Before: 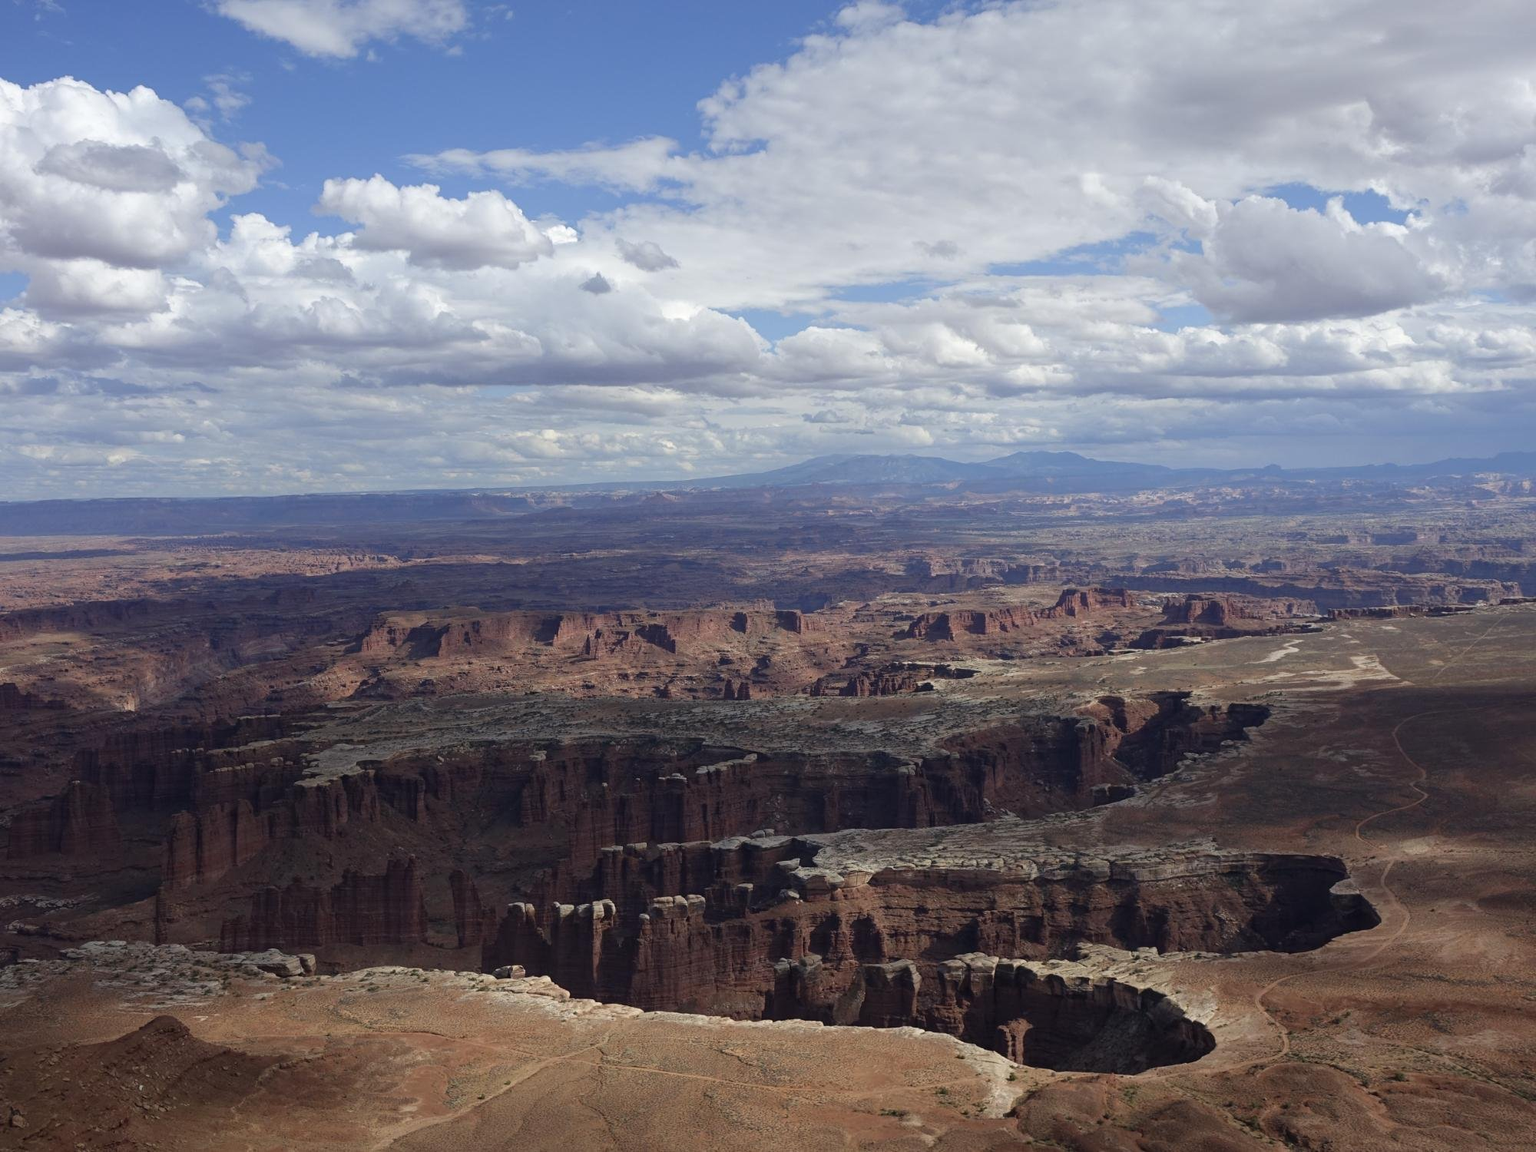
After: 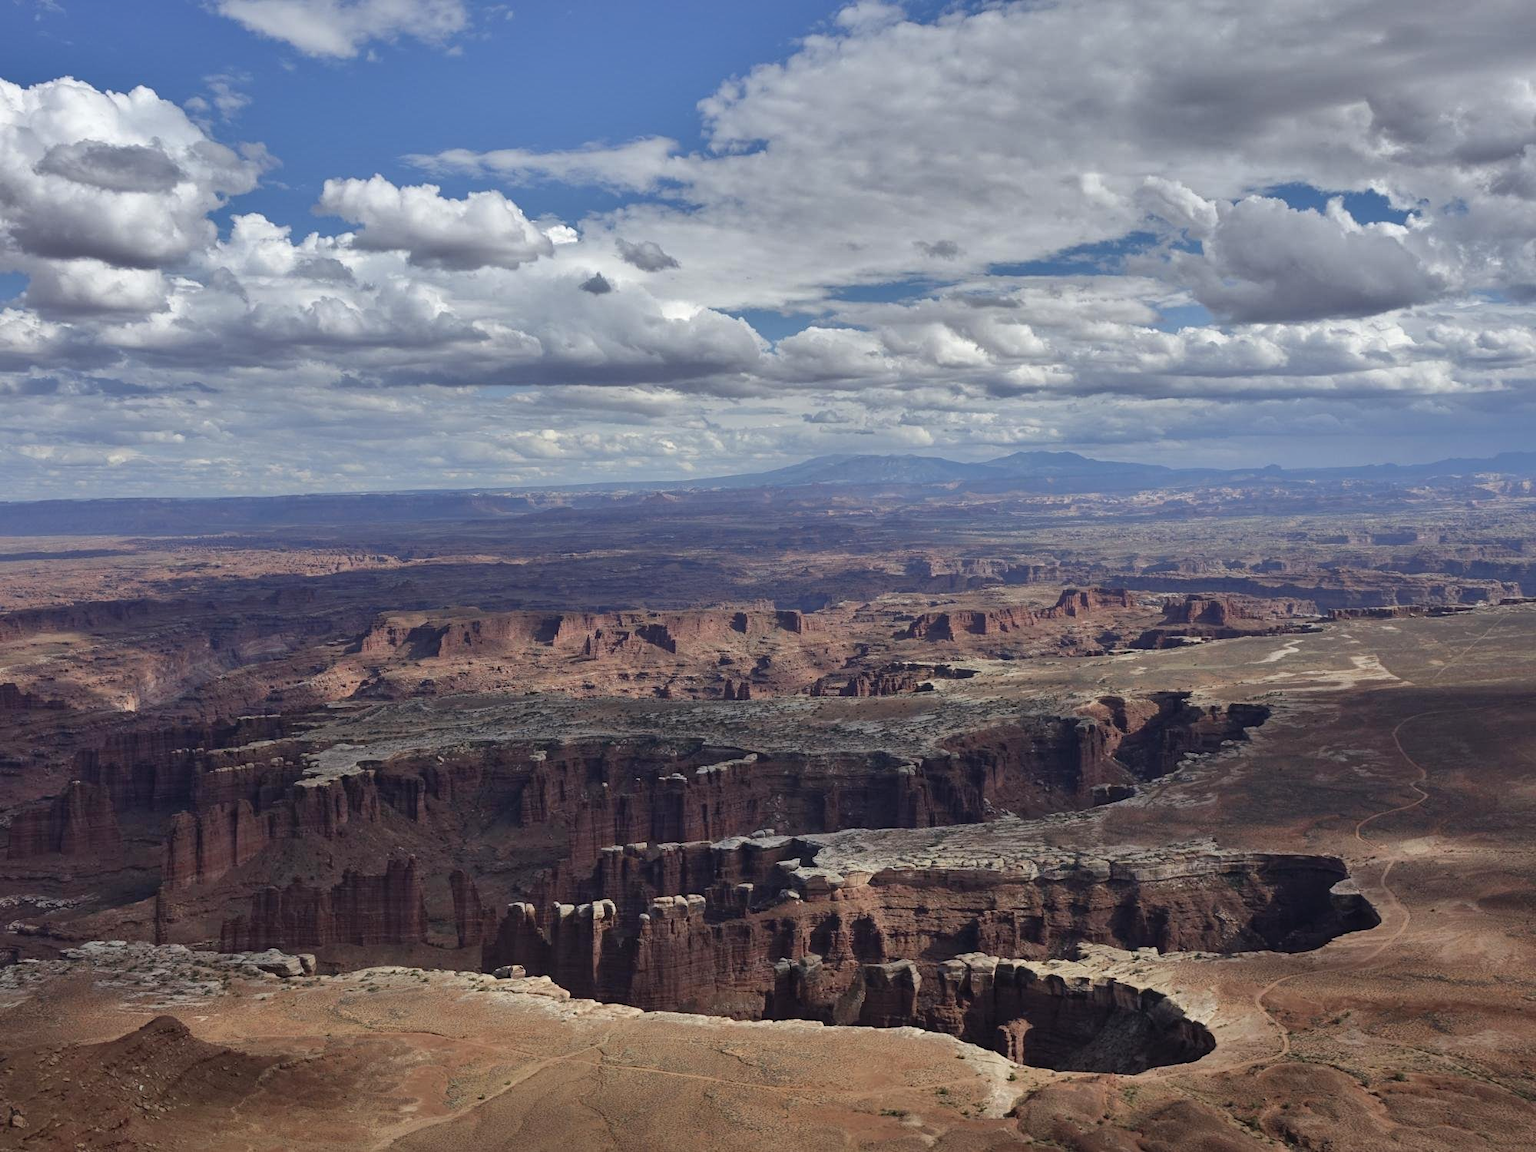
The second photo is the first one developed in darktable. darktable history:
shadows and highlights: white point adjustment 0.1, highlights -70, soften with gaussian
color correction: highlights a* -0.182, highlights b* -0.124
